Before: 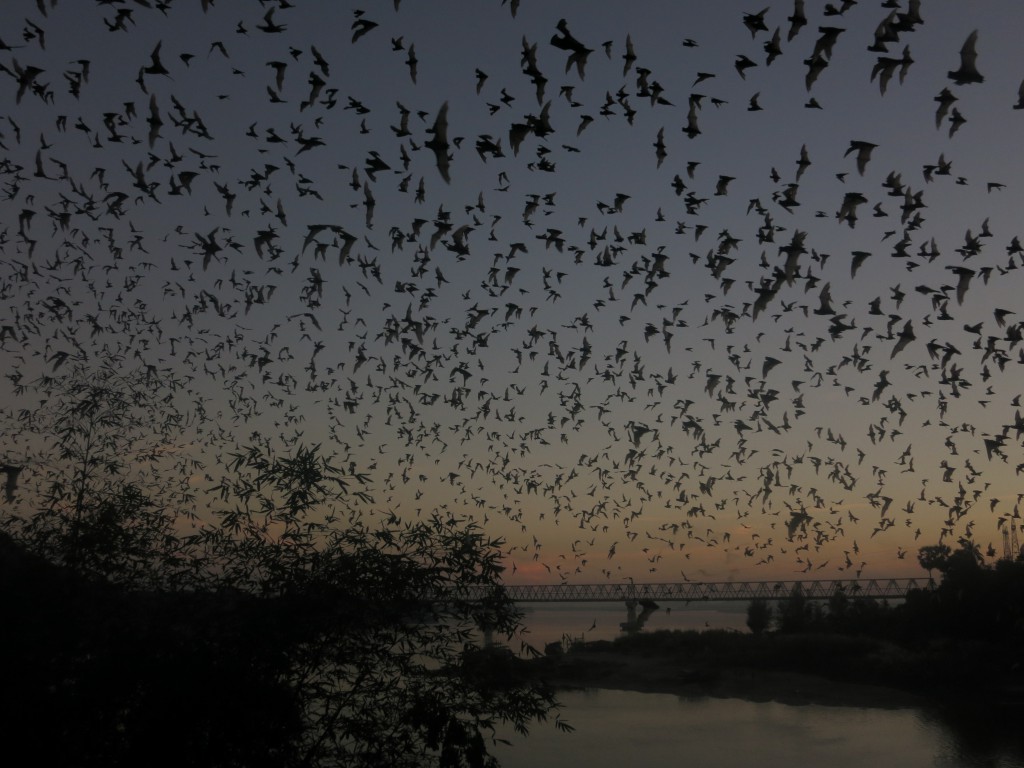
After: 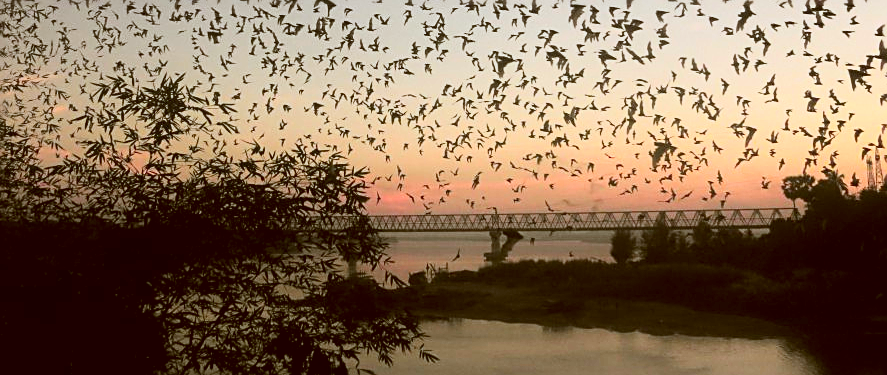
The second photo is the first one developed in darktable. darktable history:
tone curve: curves: ch0 [(0, 0.003) (0.117, 0.101) (0.257, 0.246) (0.408, 0.432) (0.632, 0.716) (0.795, 0.884) (1, 1)]; ch1 [(0, 0) (0.227, 0.197) (0.405, 0.421) (0.501, 0.501) (0.522, 0.526) (0.546, 0.564) (0.589, 0.602) (0.696, 0.761) (0.976, 0.992)]; ch2 [(0, 0) (0.208, 0.176) (0.377, 0.38) (0.5, 0.5) (0.537, 0.534) (0.571, 0.577) (0.627, 0.64) (0.698, 0.76) (1, 1)], color space Lab, independent channels, preserve colors none
crop and rotate: left 13.319%, top 48.177%, bottom 2.869%
tone equalizer: luminance estimator HSV value / RGB max
exposure: black level correction 0.001, exposure 1.849 EV, compensate exposure bias true, compensate highlight preservation false
sharpen: on, module defaults
color zones: curves: ch1 [(0.263, 0.53) (0.376, 0.287) (0.487, 0.512) (0.748, 0.547) (1, 0.513)]; ch2 [(0.262, 0.45) (0.751, 0.477)]
color correction: highlights a* -0.393, highlights b* 0.18, shadows a* 4.99, shadows b* 20.83
